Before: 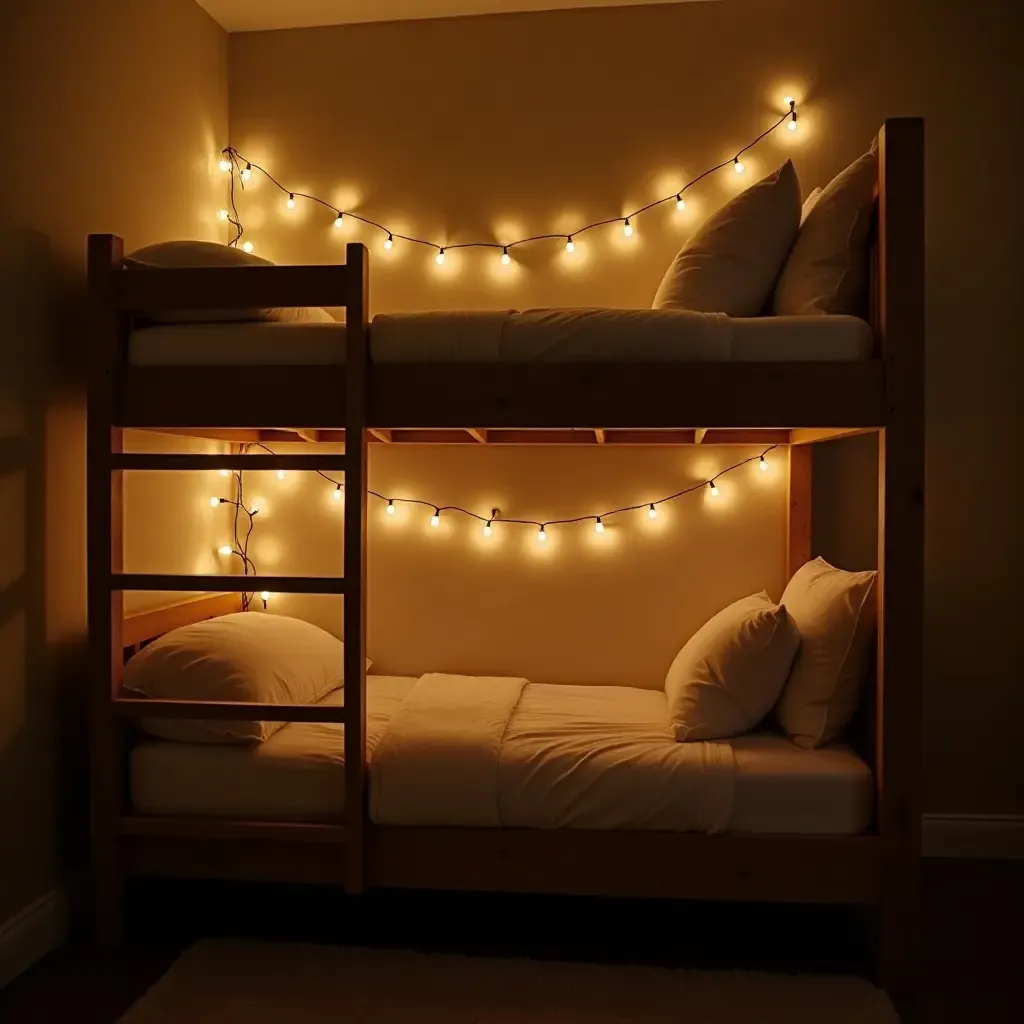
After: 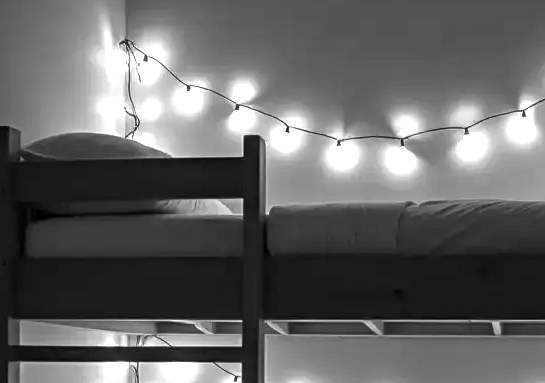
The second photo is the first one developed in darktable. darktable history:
exposure: black level correction 0, exposure 1.367 EV, compensate highlight preservation false
local contrast: on, module defaults
color calibration: output gray [0.267, 0.423, 0.267, 0], illuminant as shot in camera, x 0.358, y 0.373, temperature 4628.91 K
color balance rgb: power › hue 61.21°, linear chroma grading › shadows -30.207%, linear chroma grading › global chroma 34.671%, perceptual saturation grading › global saturation 20%, perceptual saturation grading › highlights -25.887%, perceptual saturation grading › shadows 49.62%, global vibrance 20%
haze removal: compatibility mode true
color zones: curves: ch0 [(0, 0.5) (0.125, 0.4) (0.25, 0.5) (0.375, 0.4) (0.5, 0.4) (0.625, 0.35) (0.75, 0.35) (0.875, 0.5)]; ch1 [(0, 0.35) (0.125, 0.45) (0.25, 0.35) (0.375, 0.35) (0.5, 0.35) (0.625, 0.35) (0.75, 0.45) (0.875, 0.35)]; ch2 [(0, 0.6) (0.125, 0.5) (0.25, 0.5) (0.375, 0.6) (0.5, 0.6) (0.625, 0.5) (0.75, 0.5) (0.875, 0.5)]
crop: left 10.075%, top 10.547%, right 36.606%, bottom 51.997%
